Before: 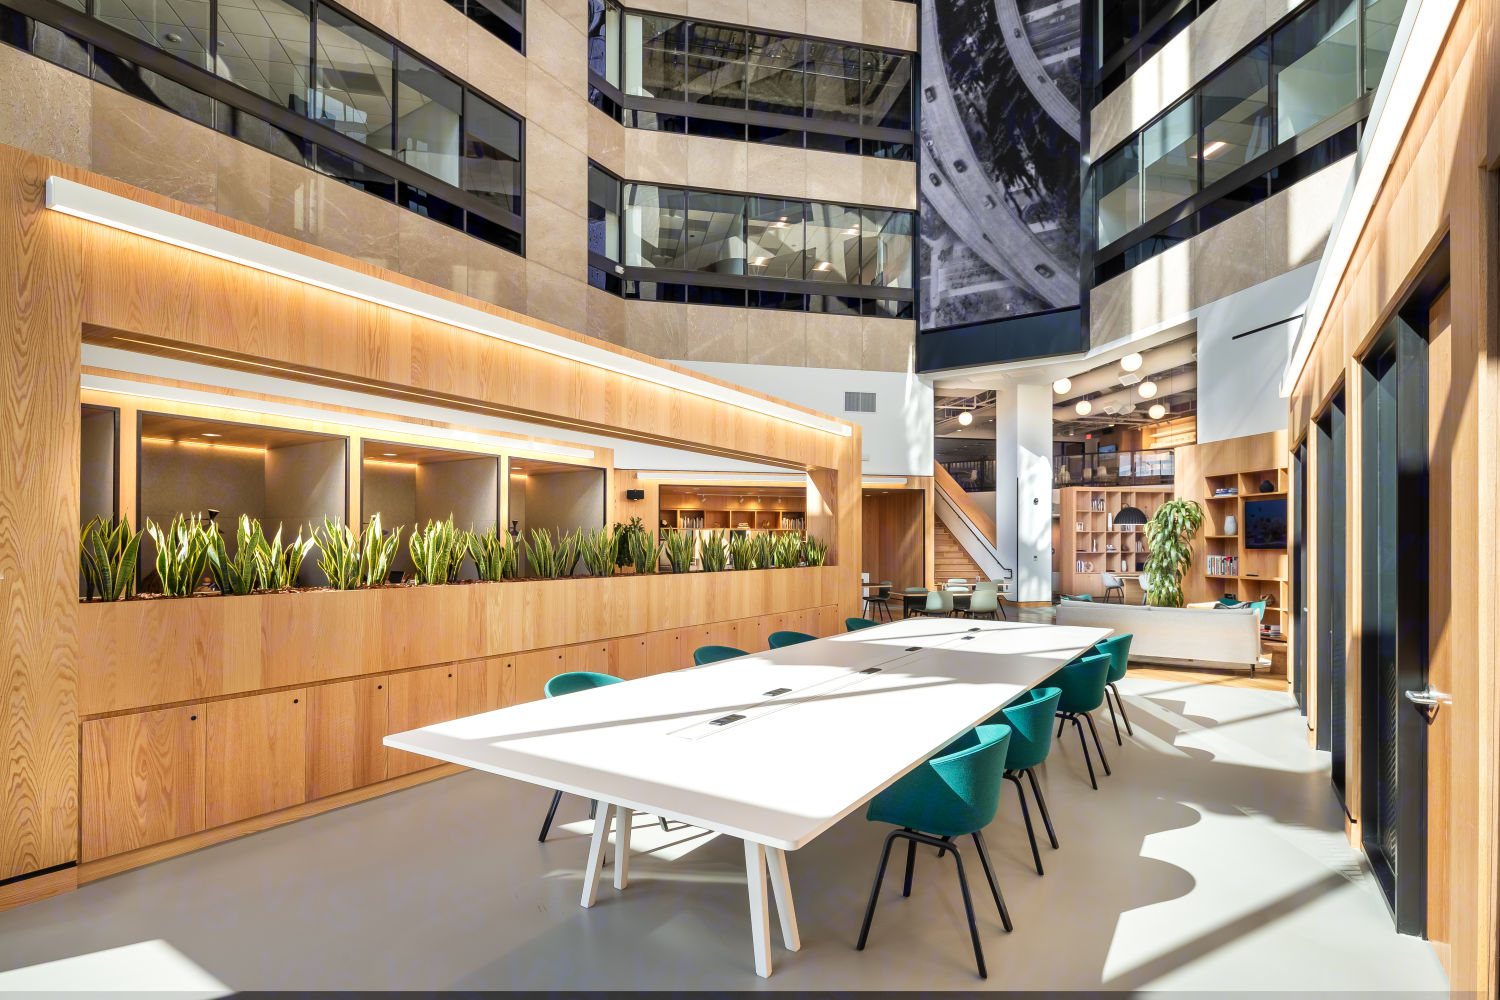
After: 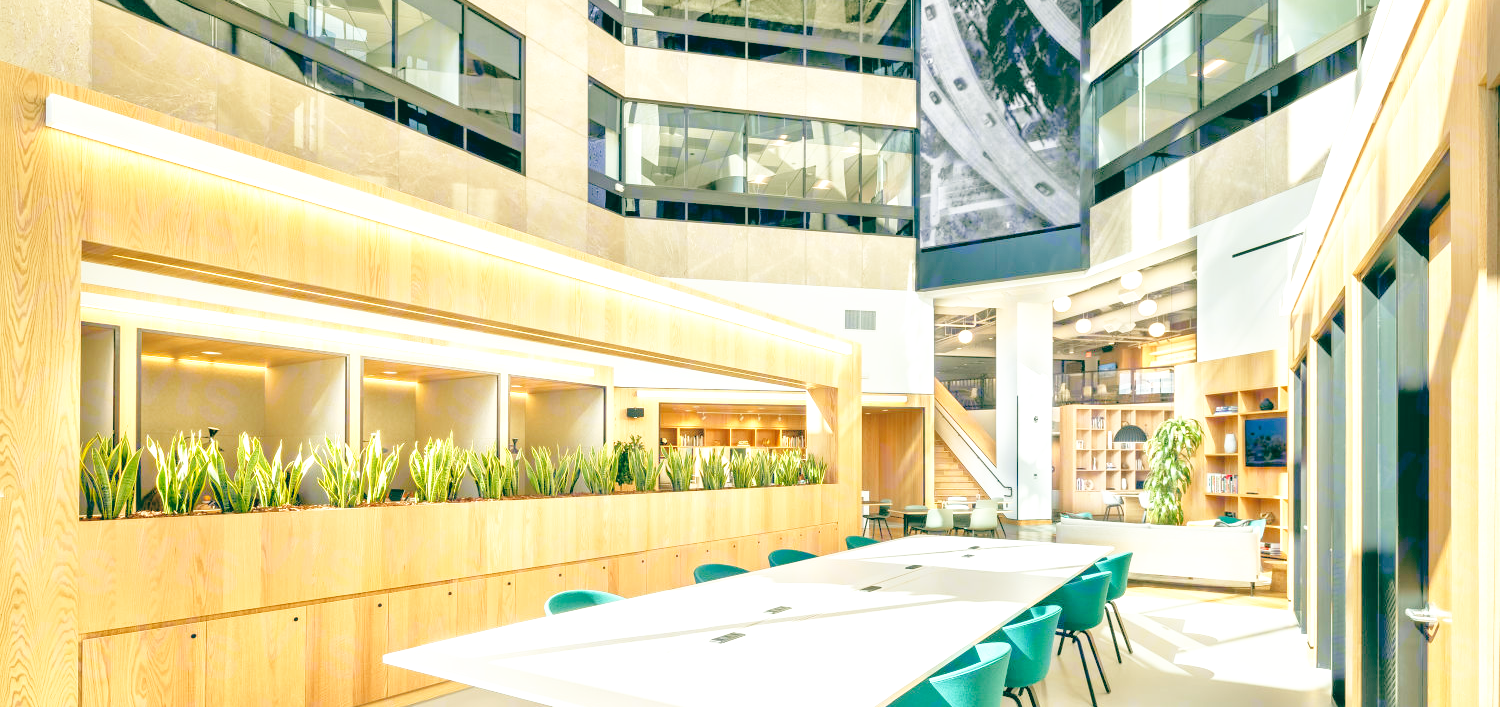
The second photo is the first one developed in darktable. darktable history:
crop and rotate: top 8.293%, bottom 20.996%
color correction: highlights a* 0.003, highlights b* -0.283
color balance: lift [1.005, 0.99, 1.007, 1.01], gamma [1, 1.034, 1.032, 0.966], gain [0.873, 1.055, 1.067, 0.933]
base curve: curves: ch0 [(0, 0) (0.008, 0.007) (0.022, 0.029) (0.048, 0.089) (0.092, 0.197) (0.191, 0.399) (0.275, 0.534) (0.357, 0.65) (0.477, 0.78) (0.542, 0.833) (0.799, 0.973) (1, 1)], preserve colors none
exposure: black level correction 0, exposure 0.6 EV, compensate exposure bias true, compensate highlight preservation false
tone equalizer: -7 EV 0.15 EV, -6 EV 0.6 EV, -5 EV 1.15 EV, -4 EV 1.33 EV, -3 EV 1.15 EV, -2 EV 0.6 EV, -1 EV 0.15 EV, mask exposure compensation -0.5 EV
